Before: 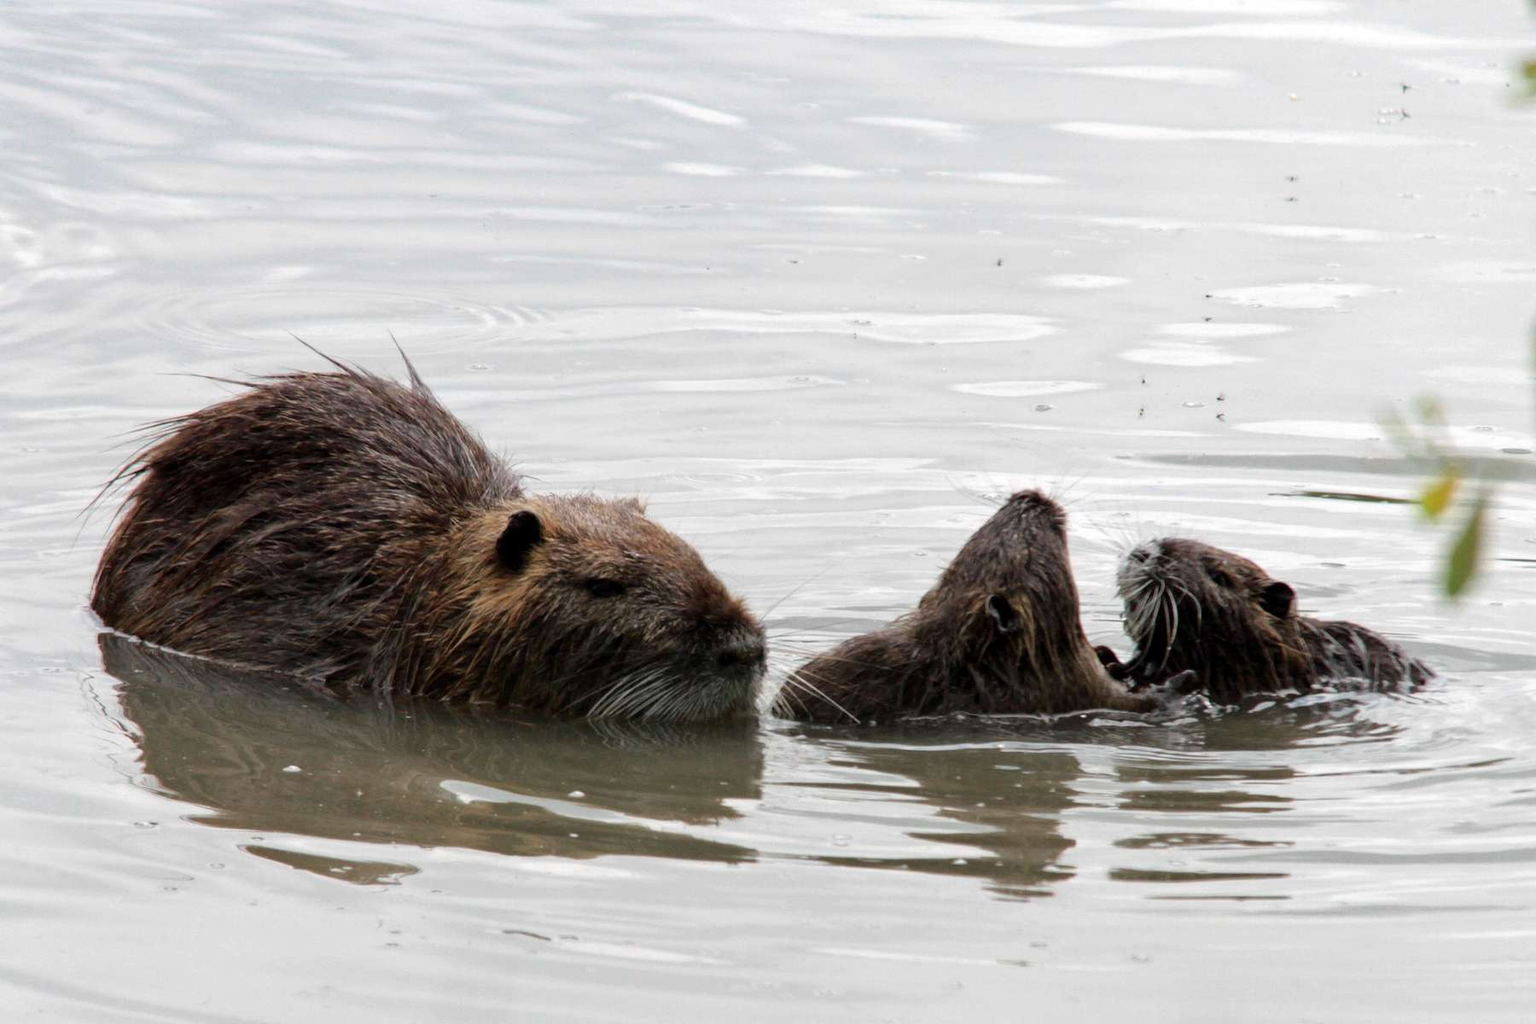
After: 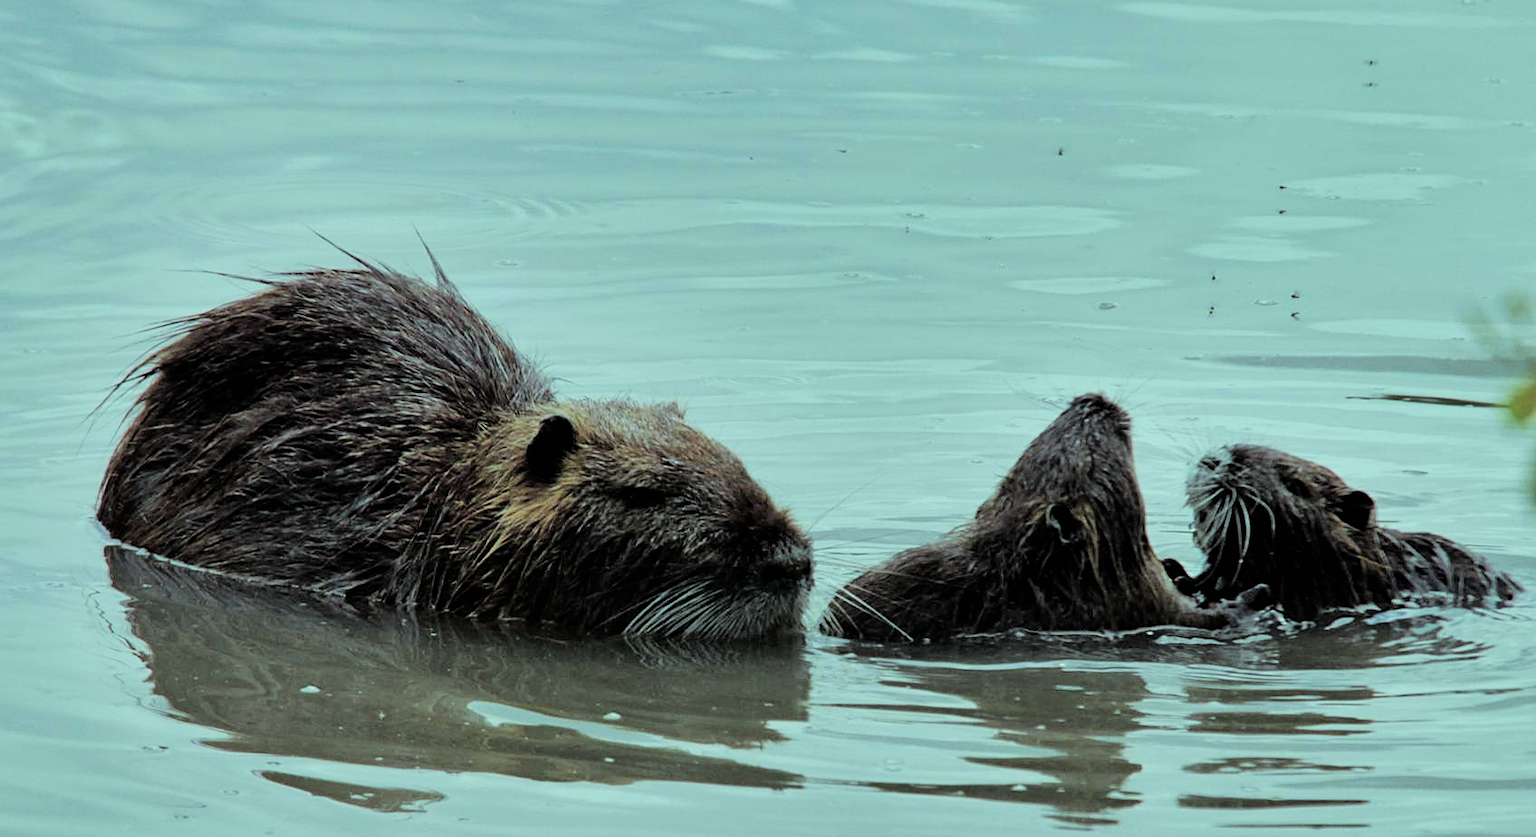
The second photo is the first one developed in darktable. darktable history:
color balance rgb: linear chroma grading › global chroma 18.9%, perceptual saturation grading › global saturation 20%, perceptual saturation grading › highlights -25%, perceptual saturation grading › shadows 50%, global vibrance 18.93%
filmic rgb: black relative exposure -7.65 EV, white relative exposure 4.56 EV, hardness 3.61
white balance: red 0.978, blue 0.999
shadows and highlights: low approximation 0.01, soften with gaussian
crop and rotate: angle 0.03°, top 11.643%, right 5.651%, bottom 11.189%
sharpen: on, module defaults
split-toning: shadows › hue 43.2°, shadows › saturation 0, highlights › hue 50.4°, highlights › saturation 1
color balance: mode lift, gamma, gain (sRGB), lift [0.997, 0.979, 1.021, 1.011], gamma [1, 1.084, 0.916, 0.998], gain [1, 0.87, 1.13, 1.101], contrast 4.55%, contrast fulcrum 38.24%, output saturation 104.09%
